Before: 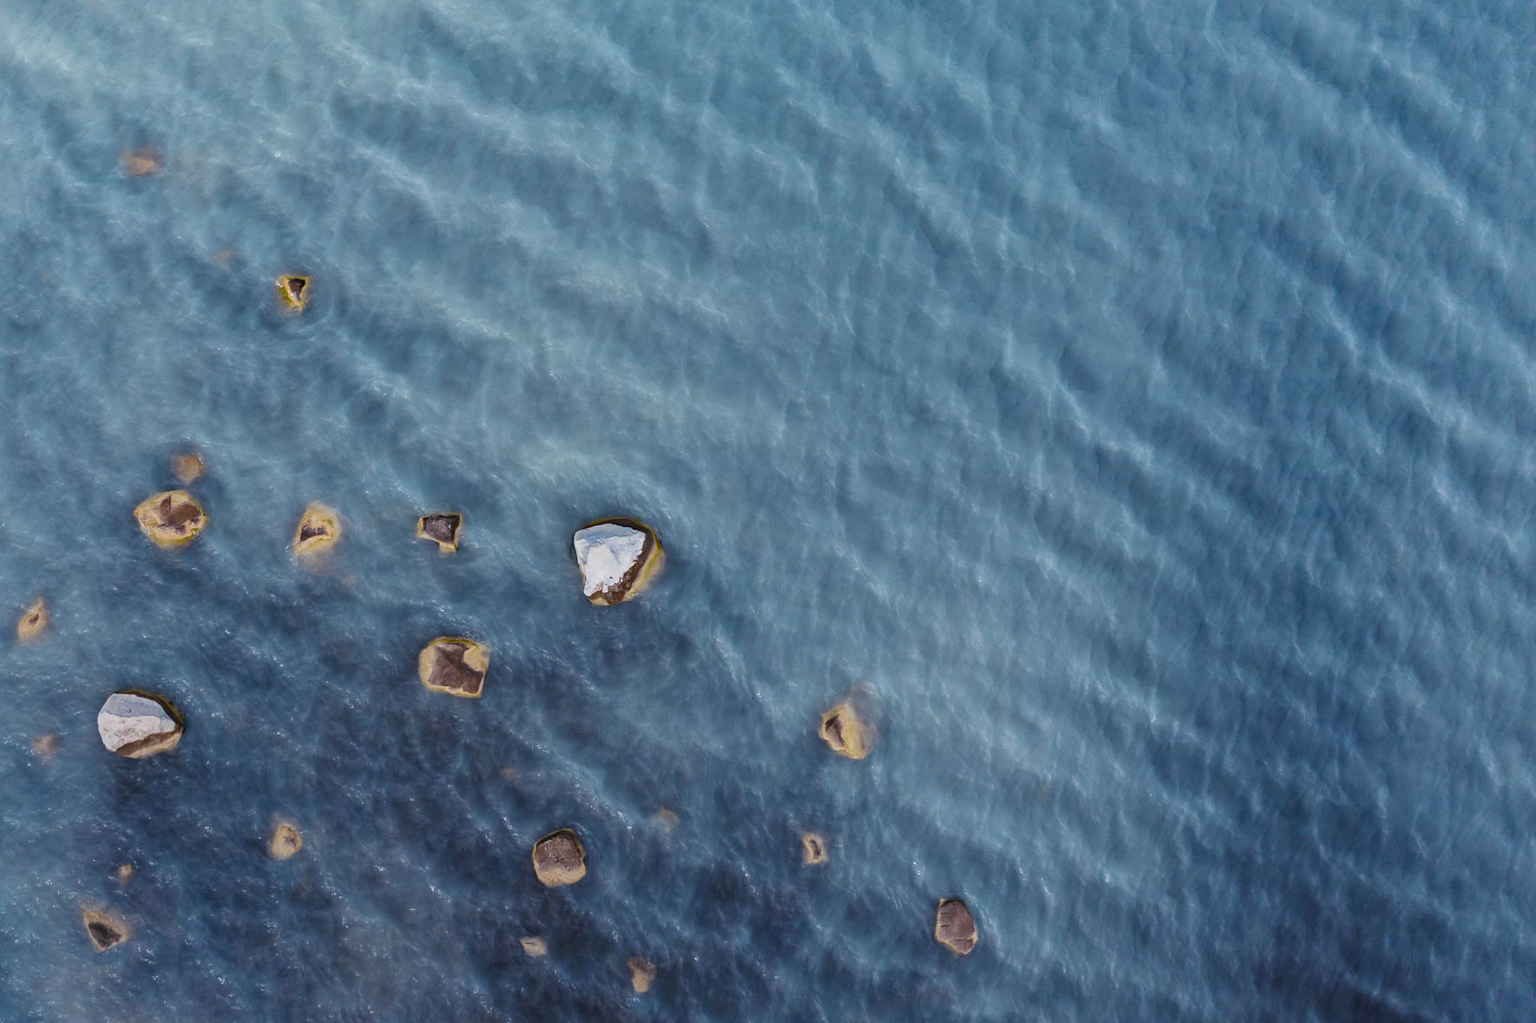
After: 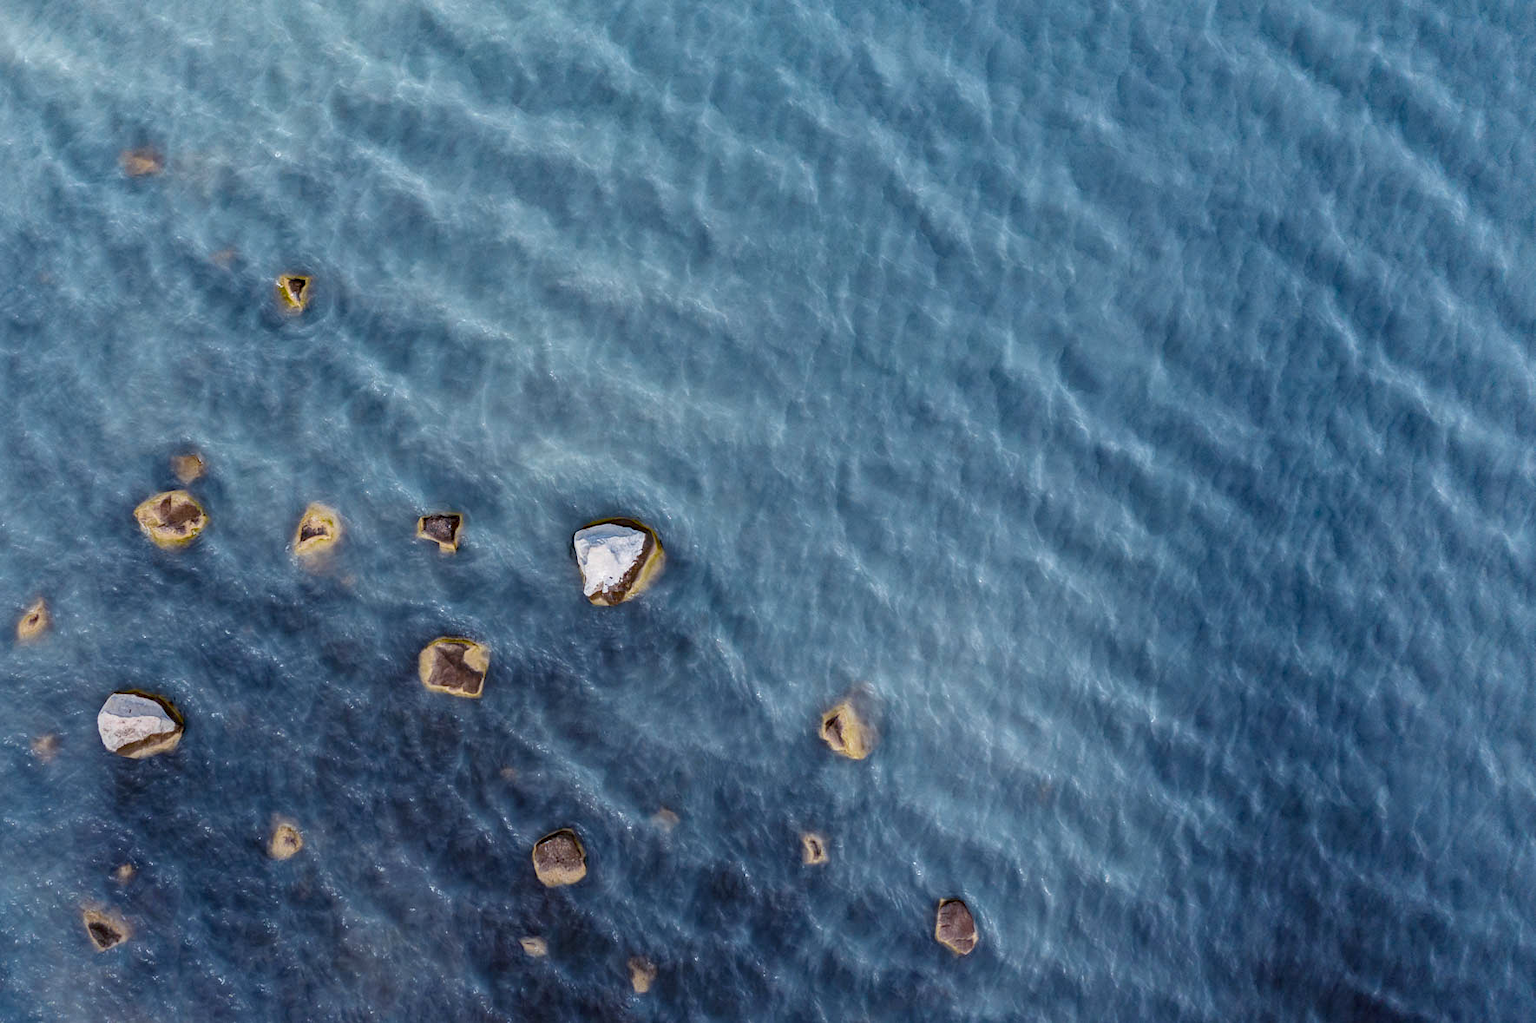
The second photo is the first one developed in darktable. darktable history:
local contrast: on, module defaults
haze removal: compatibility mode true, adaptive false
white balance: red 0.986, blue 1.01
